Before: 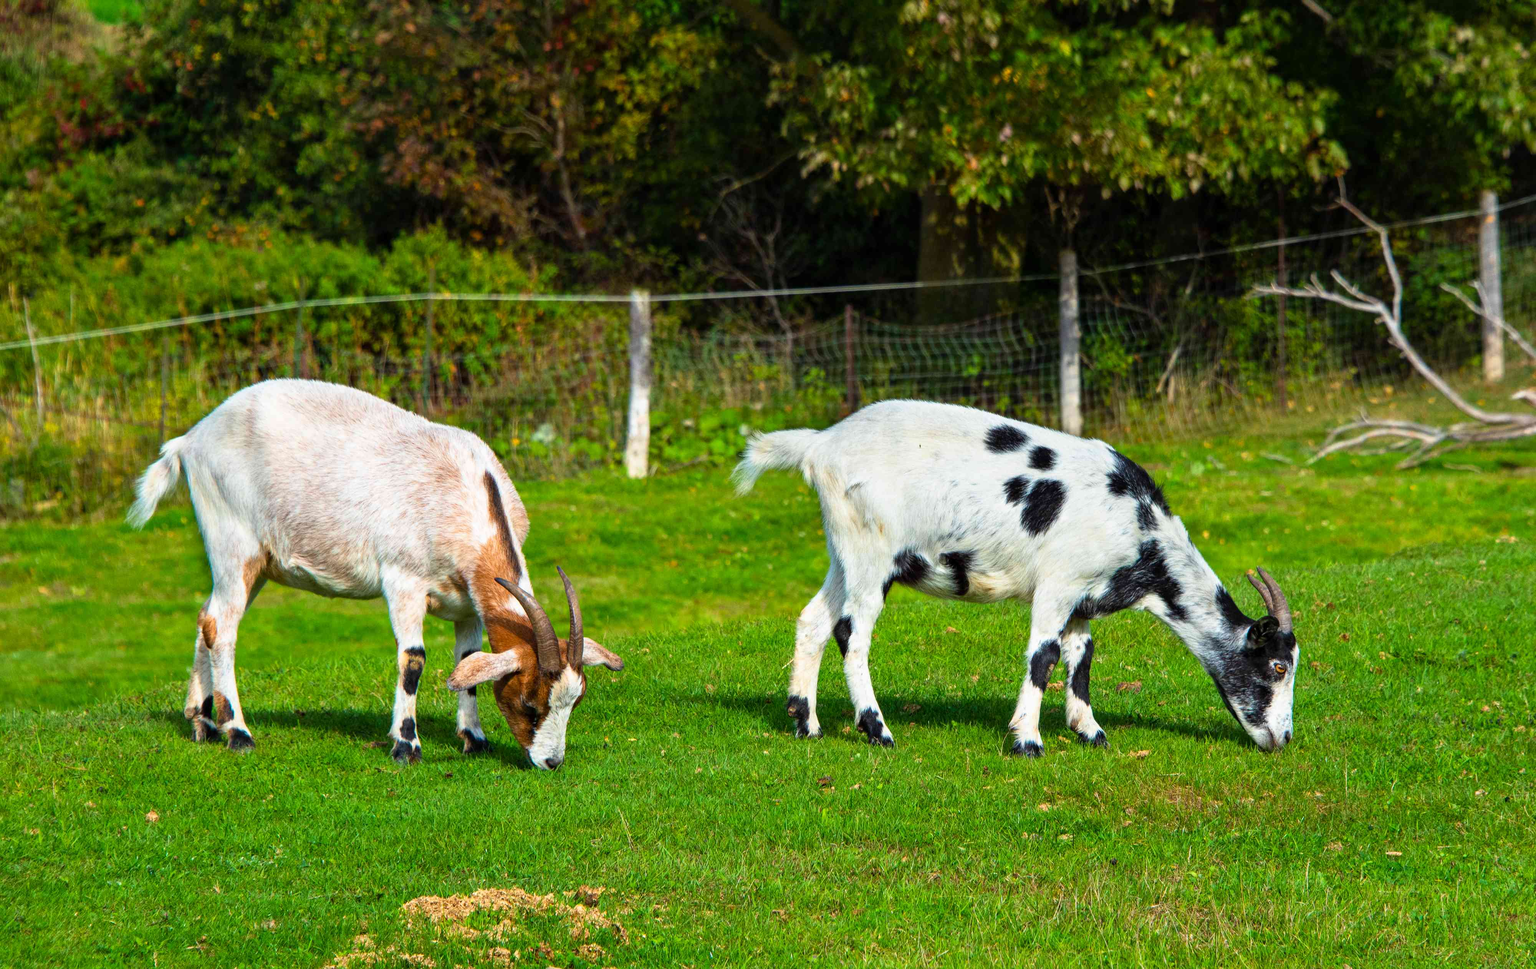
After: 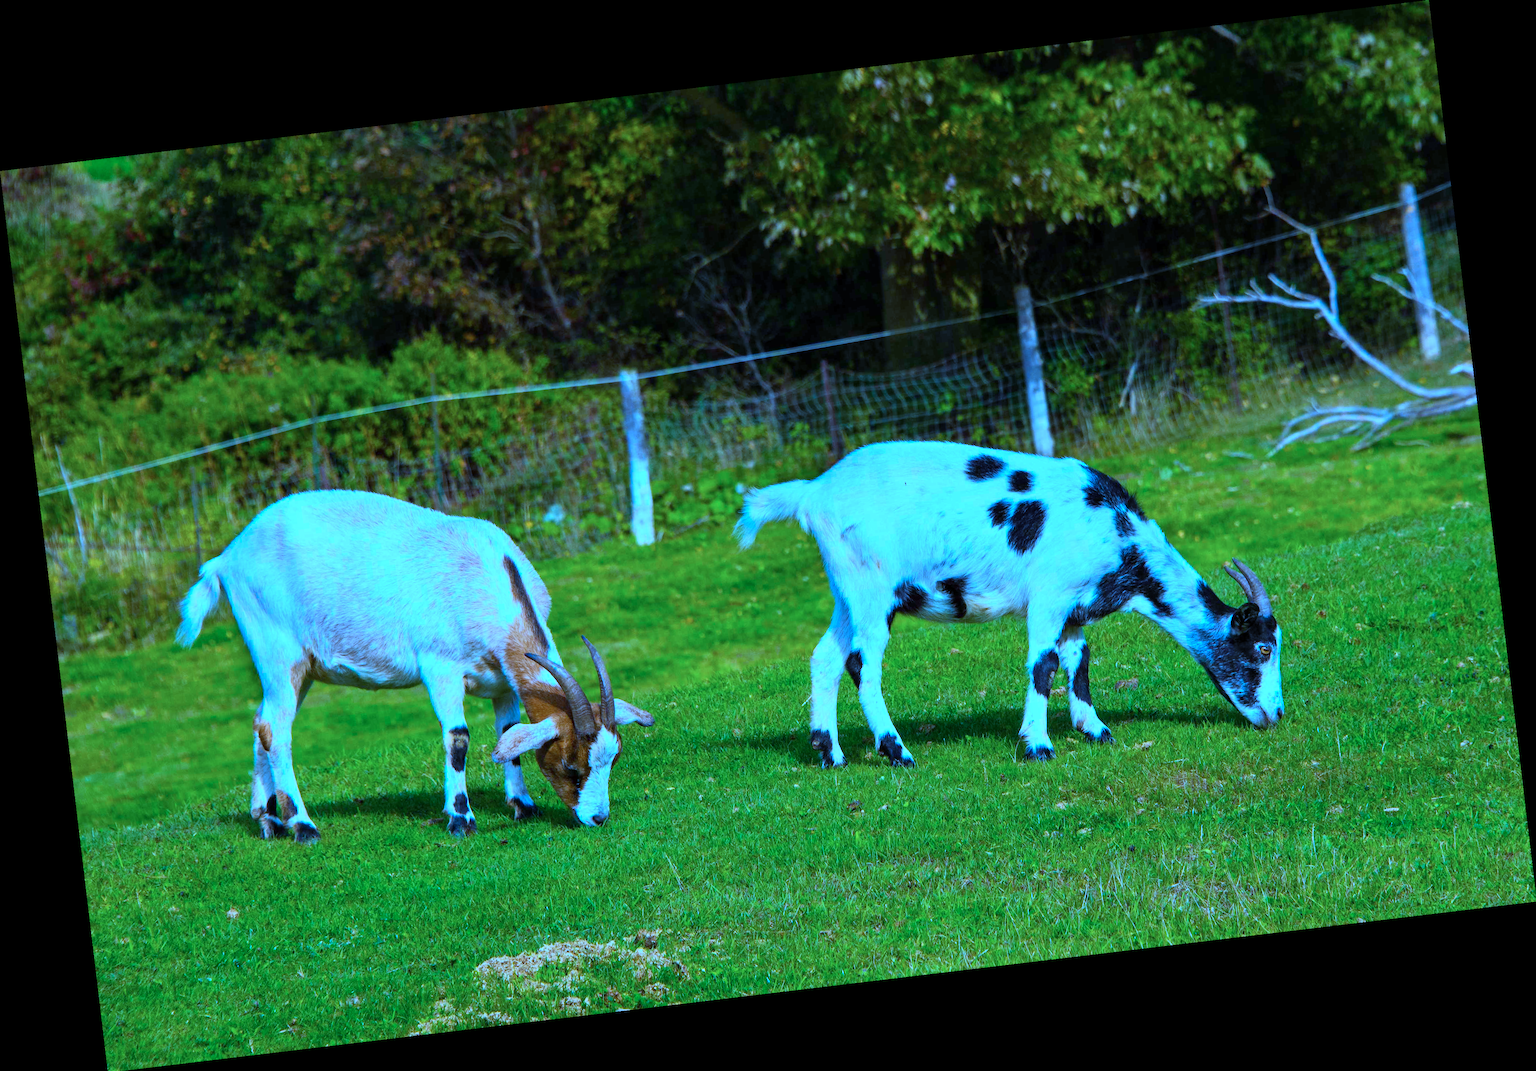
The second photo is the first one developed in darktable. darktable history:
color correction: highlights a* -9.35, highlights b* -23.15
rotate and perspective: rotation -6.83°, automatic cropping off
white balance: red 0.766, blue 1.537
